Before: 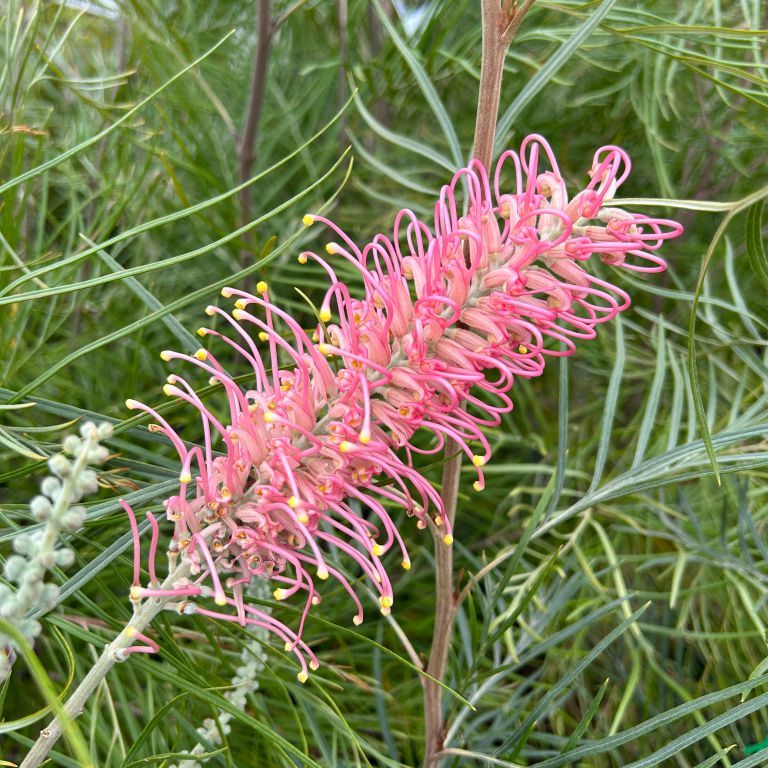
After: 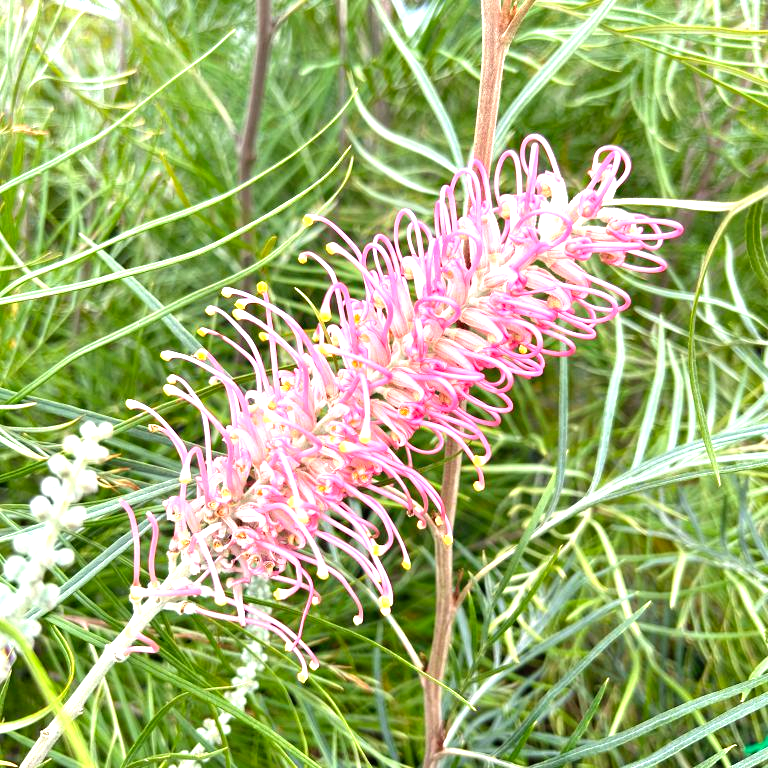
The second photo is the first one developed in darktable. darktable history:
levels: levels [0, 0.352, 0.703]
